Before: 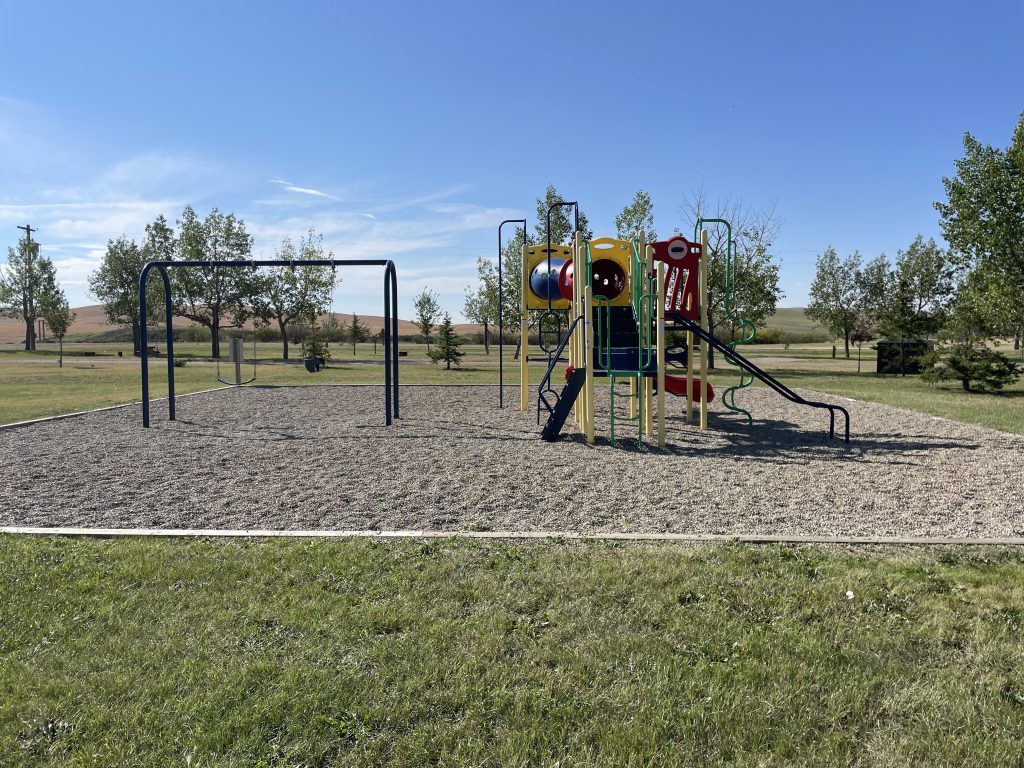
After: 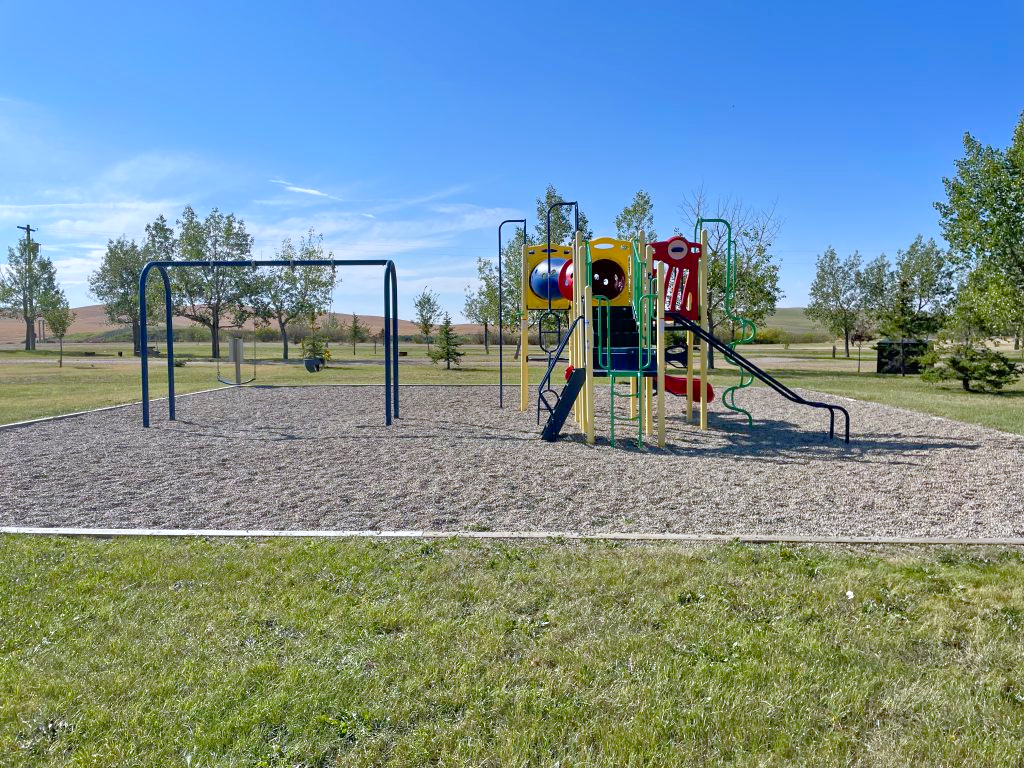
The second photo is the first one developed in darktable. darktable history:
color balance rgb: linear chroma grading › global chroma 14.568%, perceptual saturation grading › global saturation 20%, perceptual saturation grading › highlights -24.753%, perceptual saturation grading › shadows 25.713%
color correction: highlights a* -0.655, highlights b* -9.03
tone equalizer: -7 EV 0.142 EV, -6 EV 0.569 EV, -5 EV 1.17 EV, -4 EV 1.31 EV, -3 EV 1.14 EV, -2 EV 0.6 EV, -1 EV 0.149 EV
